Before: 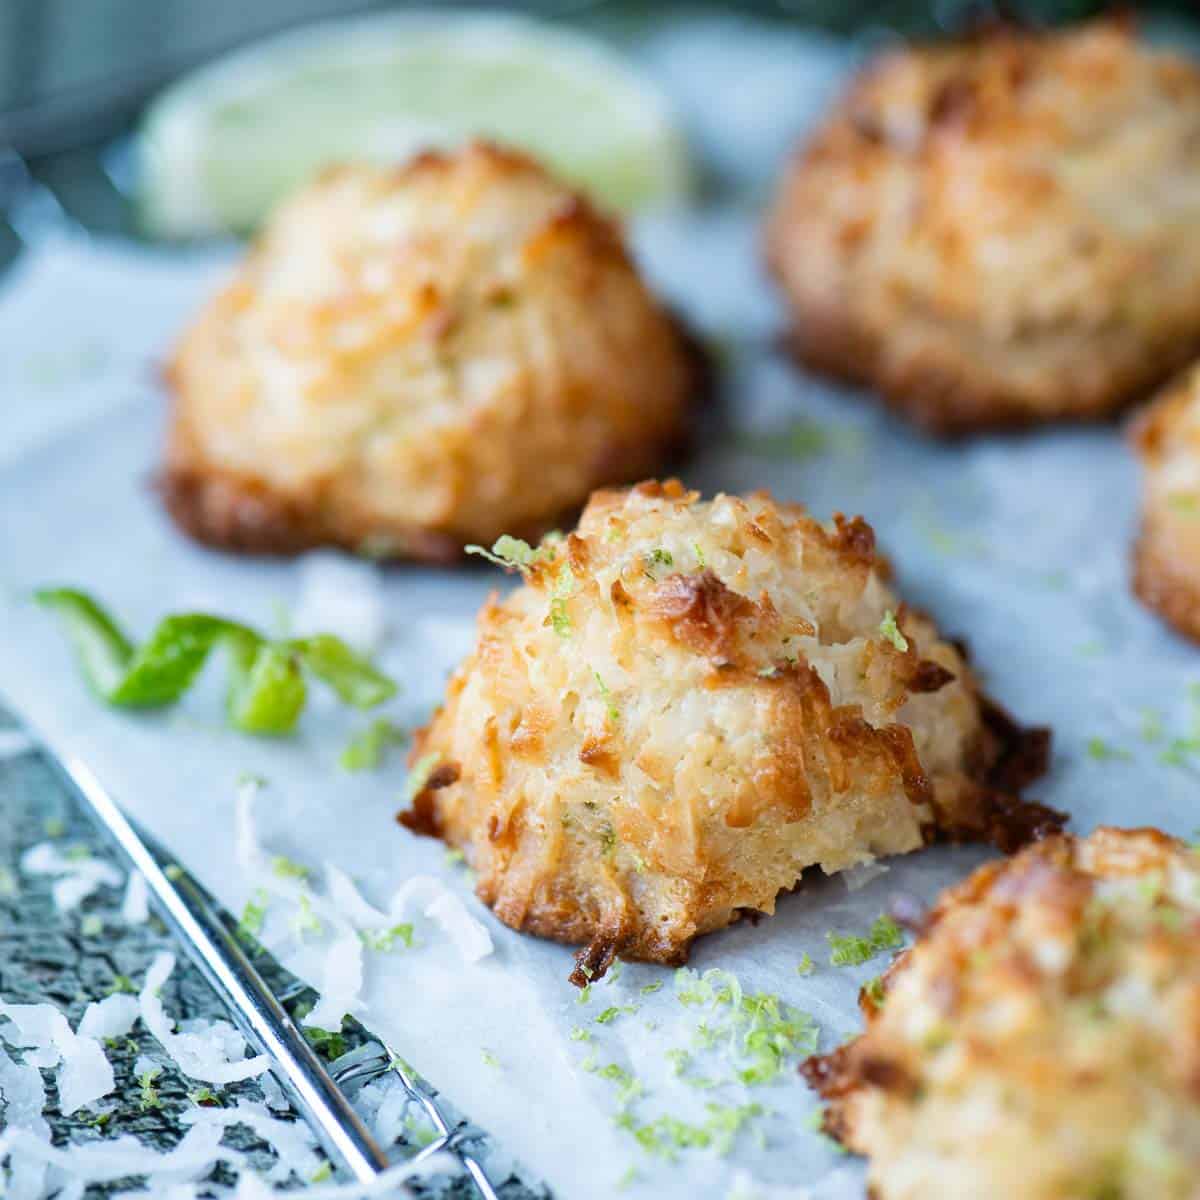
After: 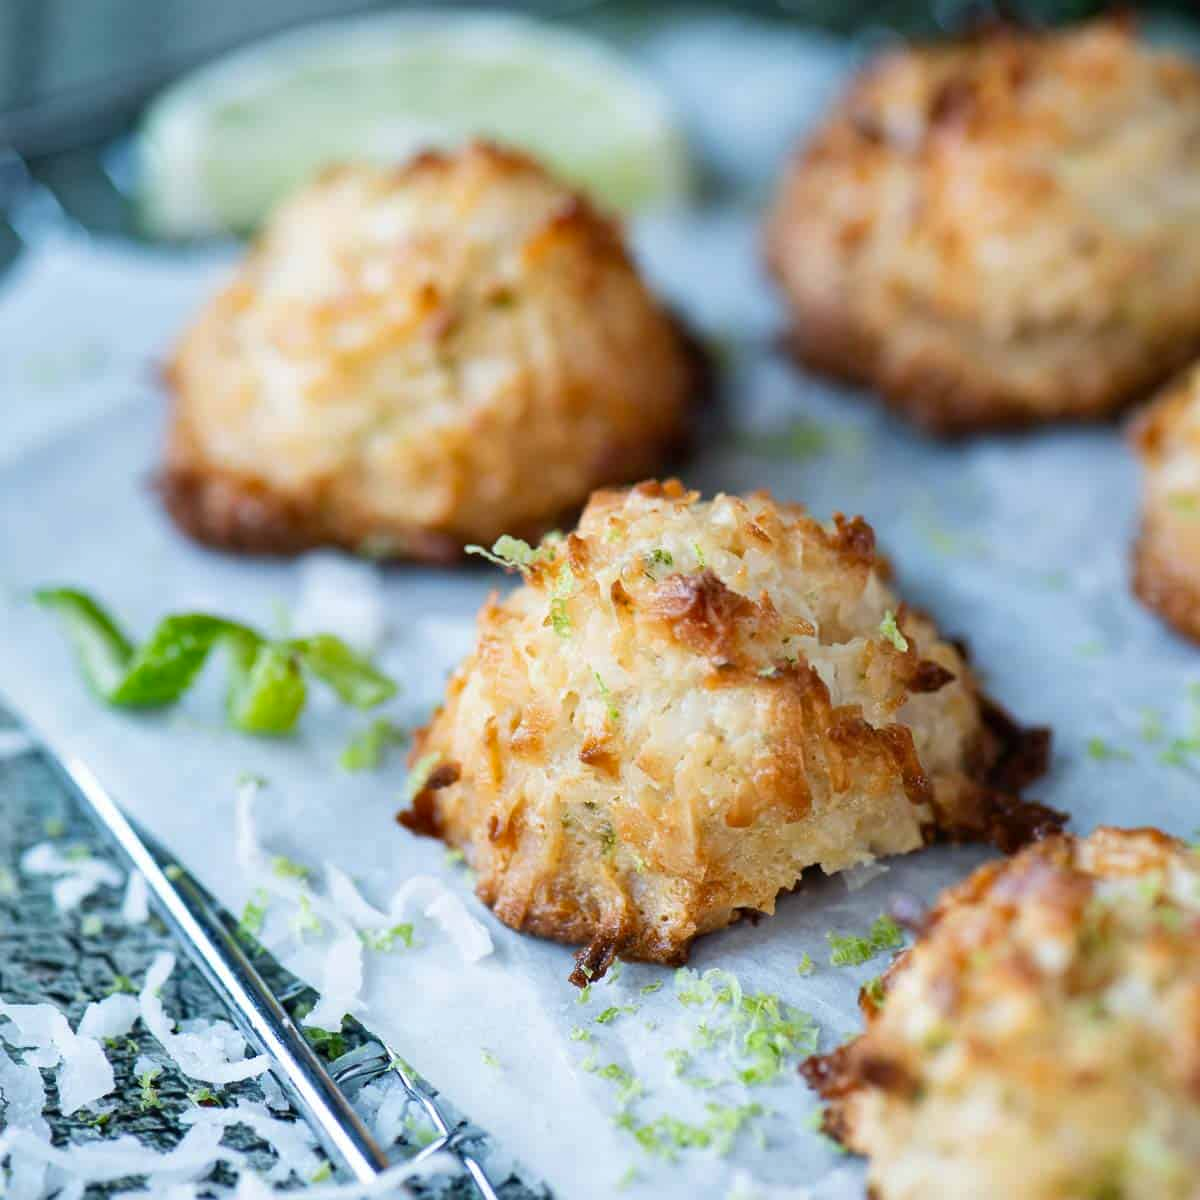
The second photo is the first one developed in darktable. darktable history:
rgb levels: preserve colors max RGB
shadows and highlights: shadows 29.32, highlights -29.32, low approximation 0.01, soften with gaussian
